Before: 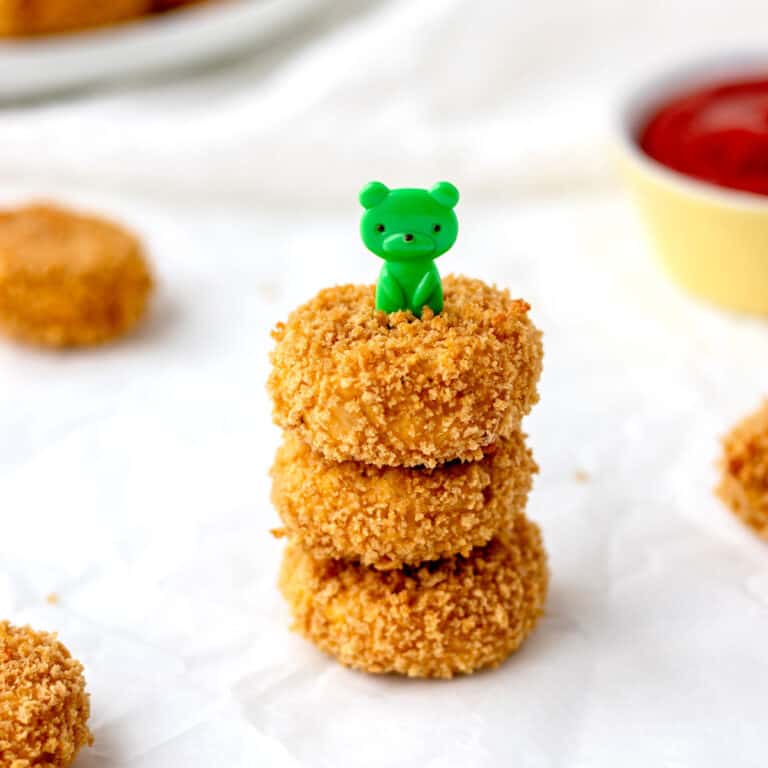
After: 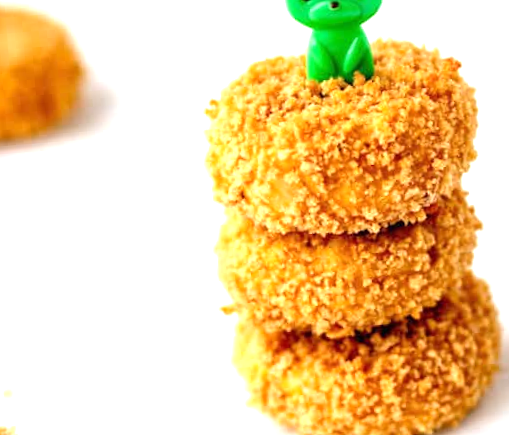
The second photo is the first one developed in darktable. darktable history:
crop: left 6.488%, top 27.668%, right 24.183%, bottom 8.656%
exposure: black level correction 0, exposure 0.7 EV, compensate exposure bias true, compensate highlight preservation false
rotate and perspective: rotation -4.57°, crop left 0.054, crop right 0.944, crop top 0.087, crop bottom 0.914
